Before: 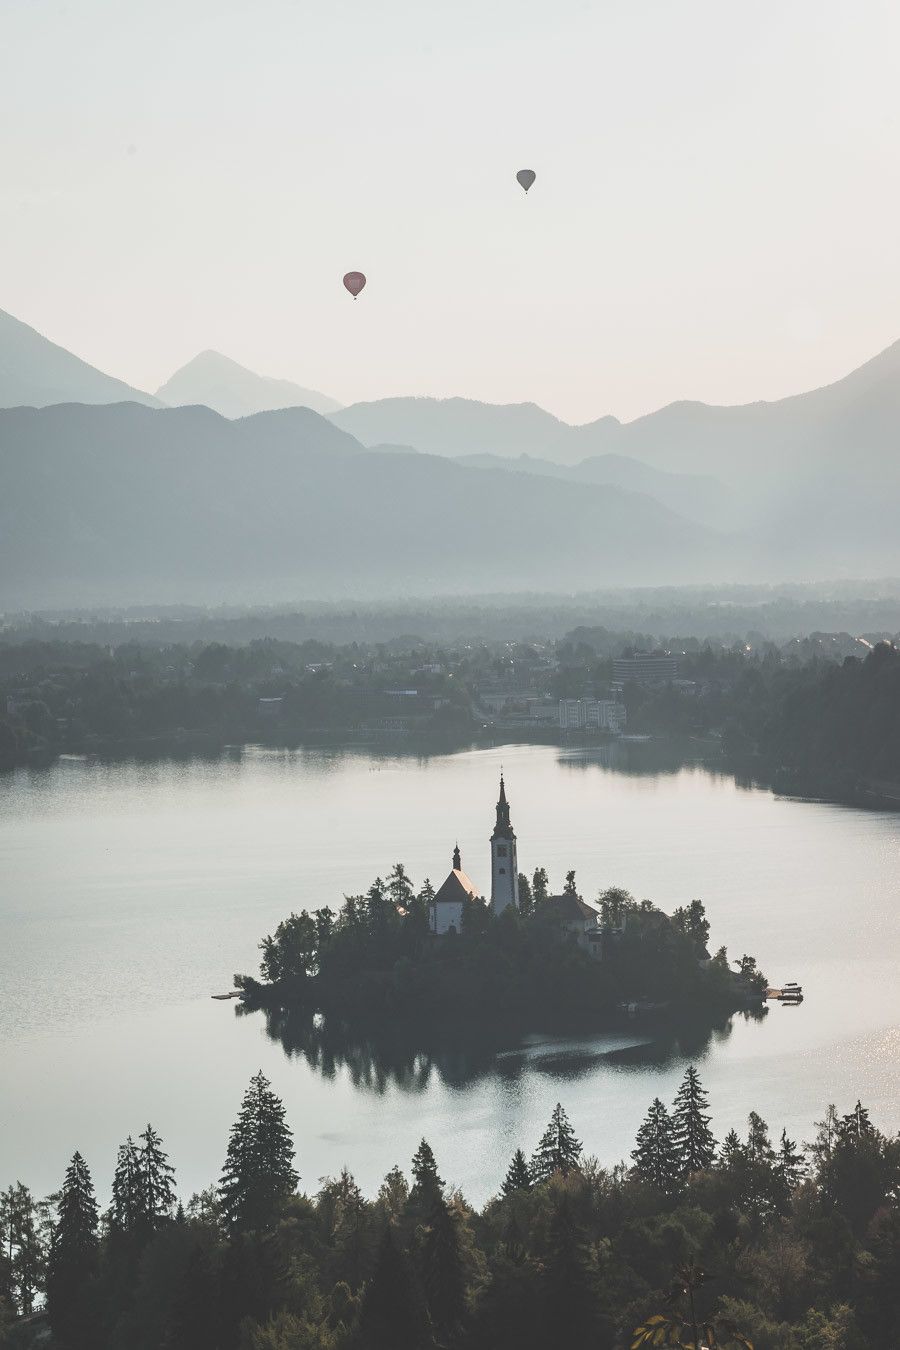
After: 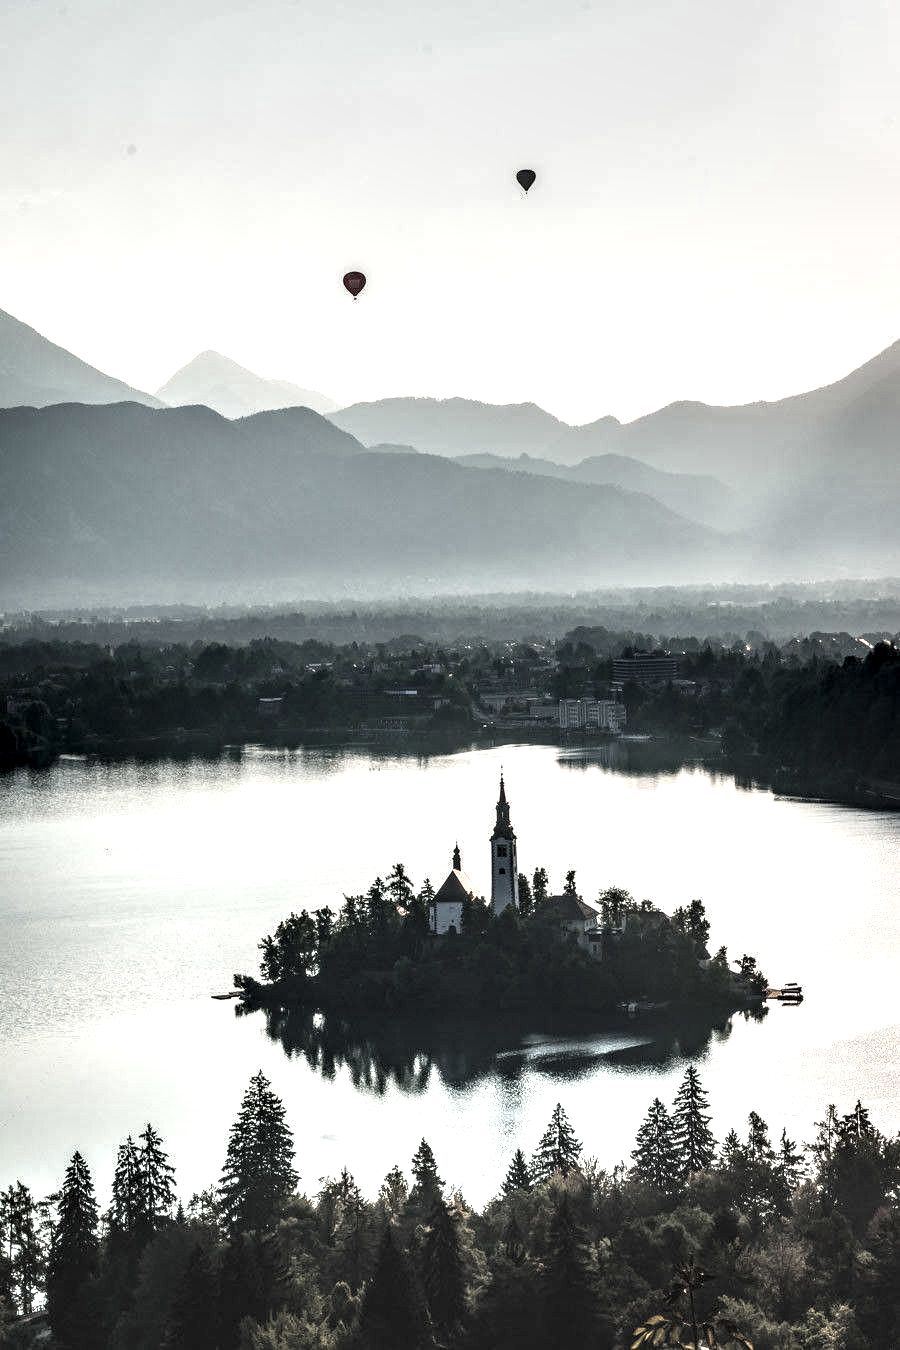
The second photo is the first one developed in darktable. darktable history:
local contrast: highlights 117%, shadows 40%, detail 293%
